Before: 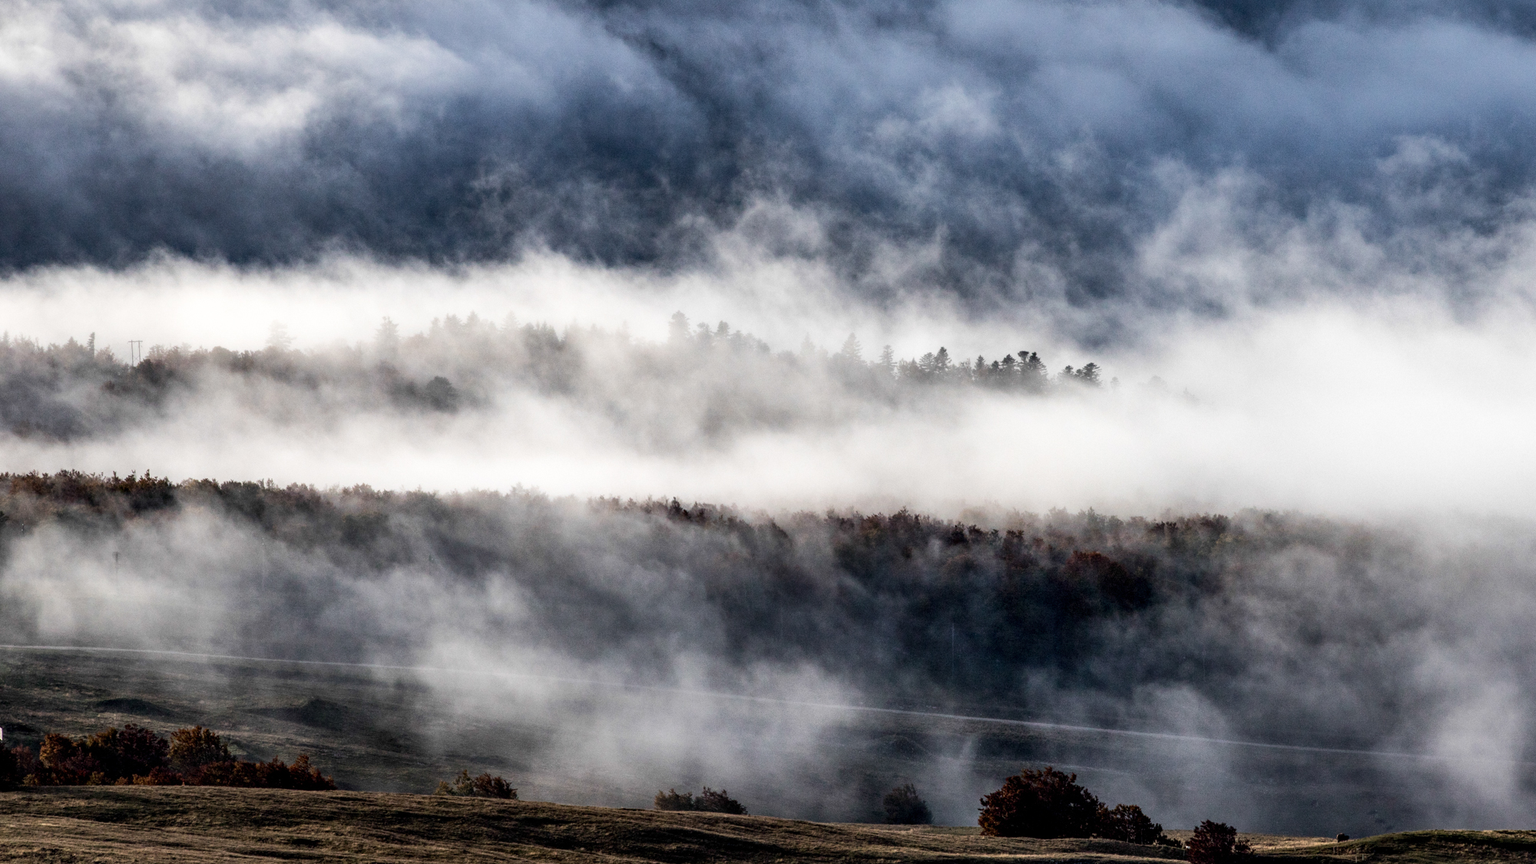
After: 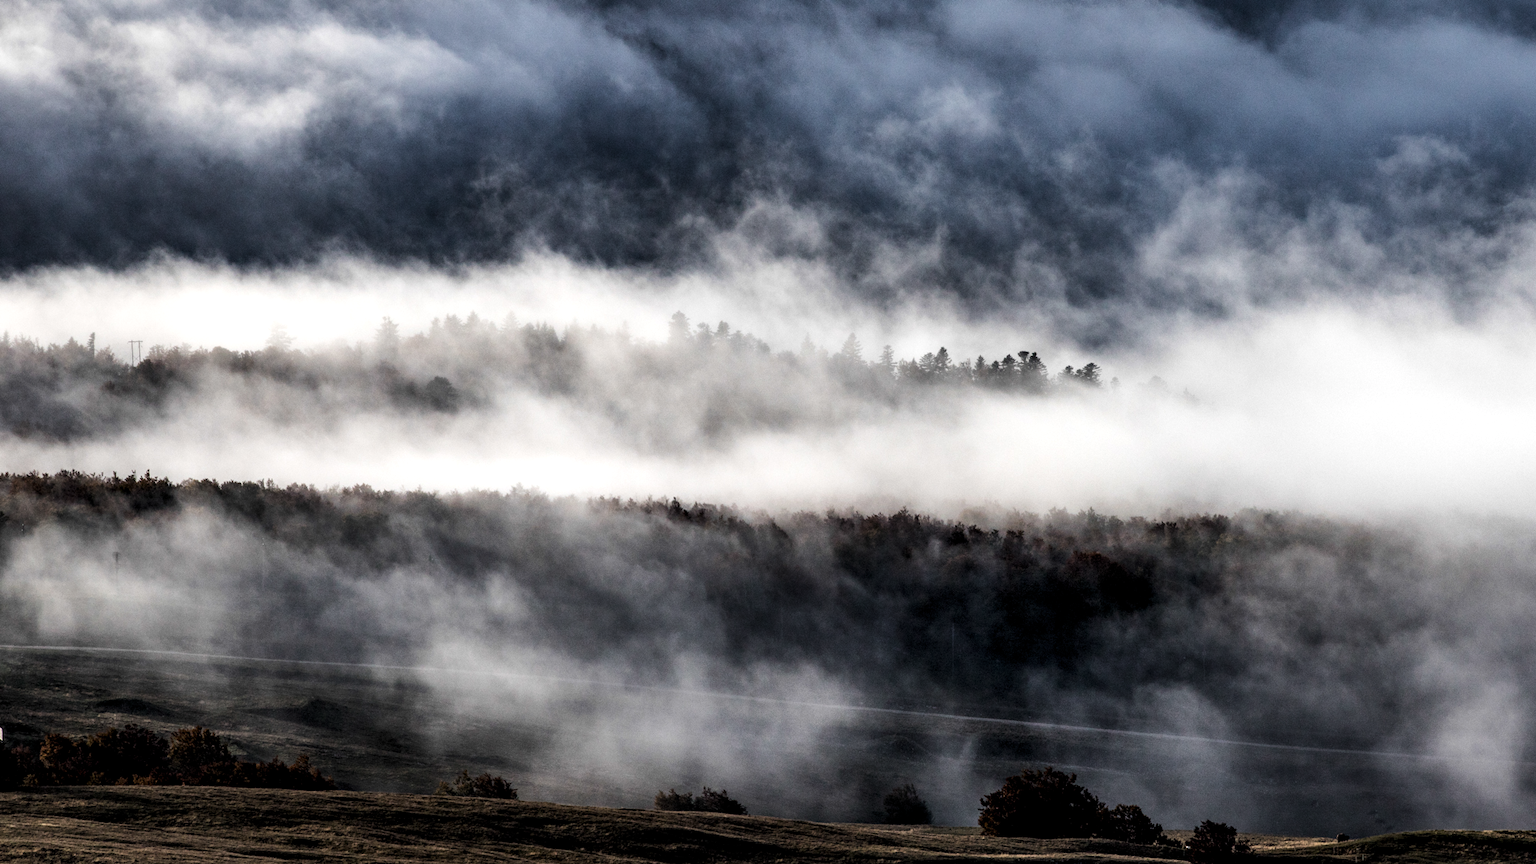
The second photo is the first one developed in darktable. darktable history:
levels: gray 59.41%, levels [0.029, 0.545, 0.971]
